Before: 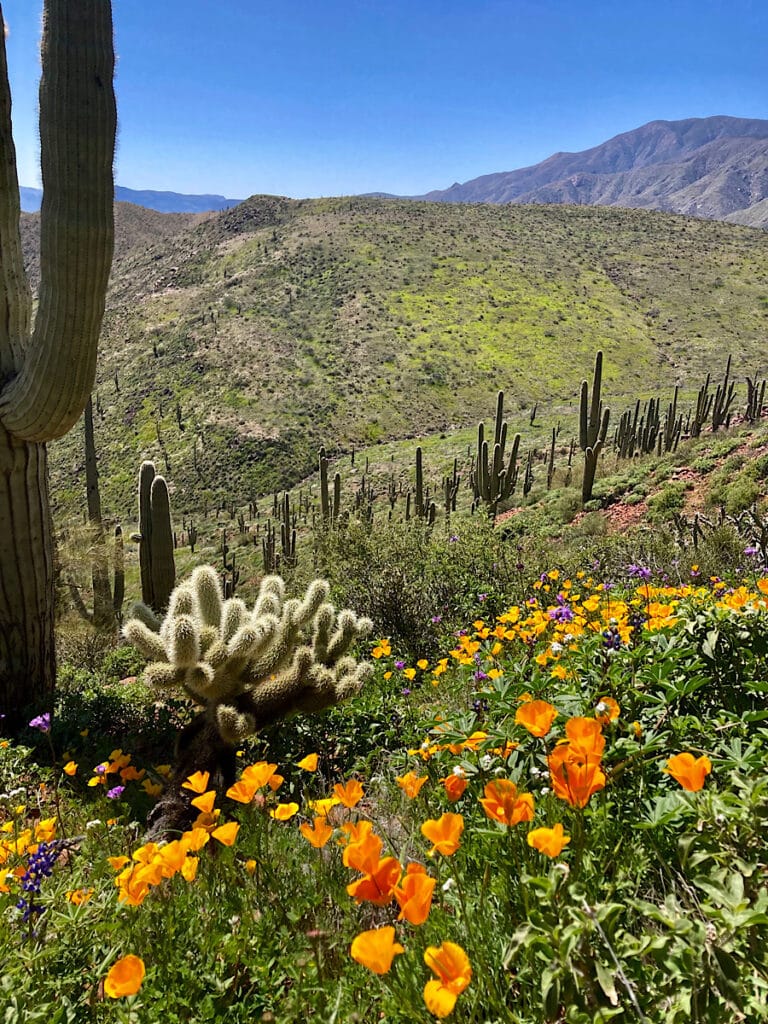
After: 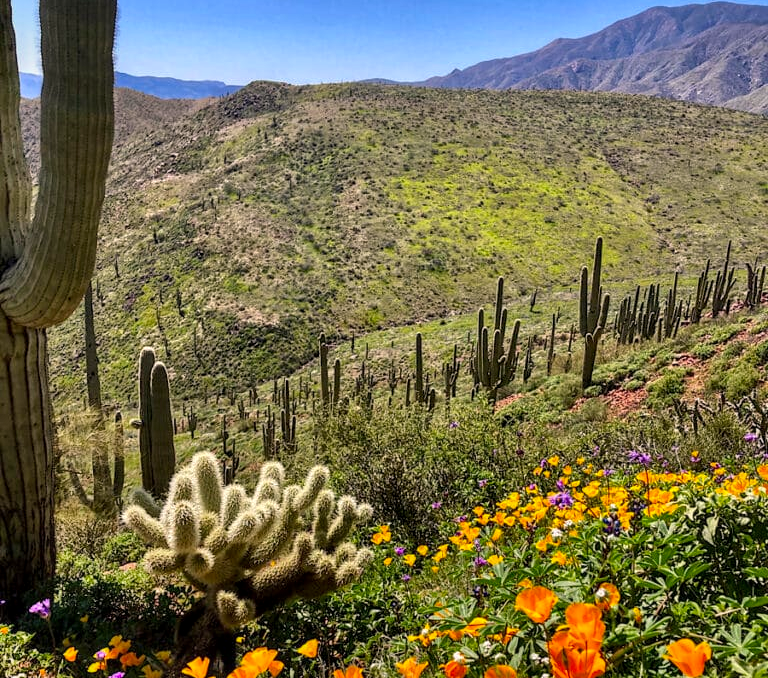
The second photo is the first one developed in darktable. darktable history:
local contrast: on, module defaults
shadows and highlights: soften with gaussian
color correction: highlights a* 3.45, highlights b* 2.01, saturation 1.16
crop: top 11.153%, bottom 22.6%
